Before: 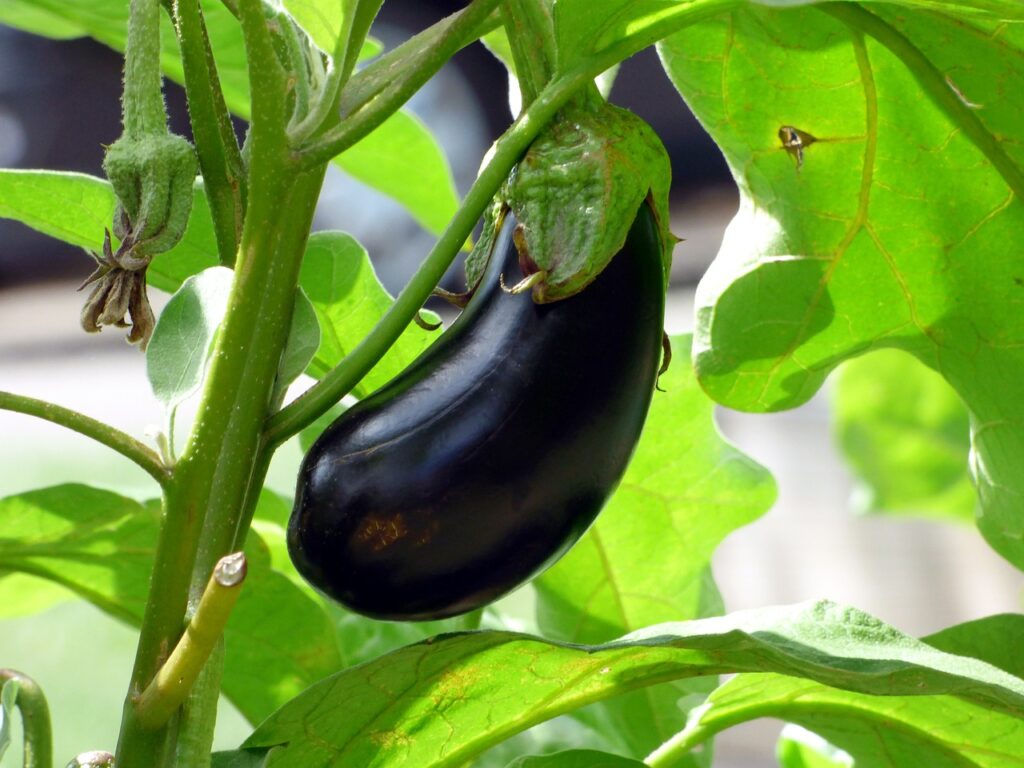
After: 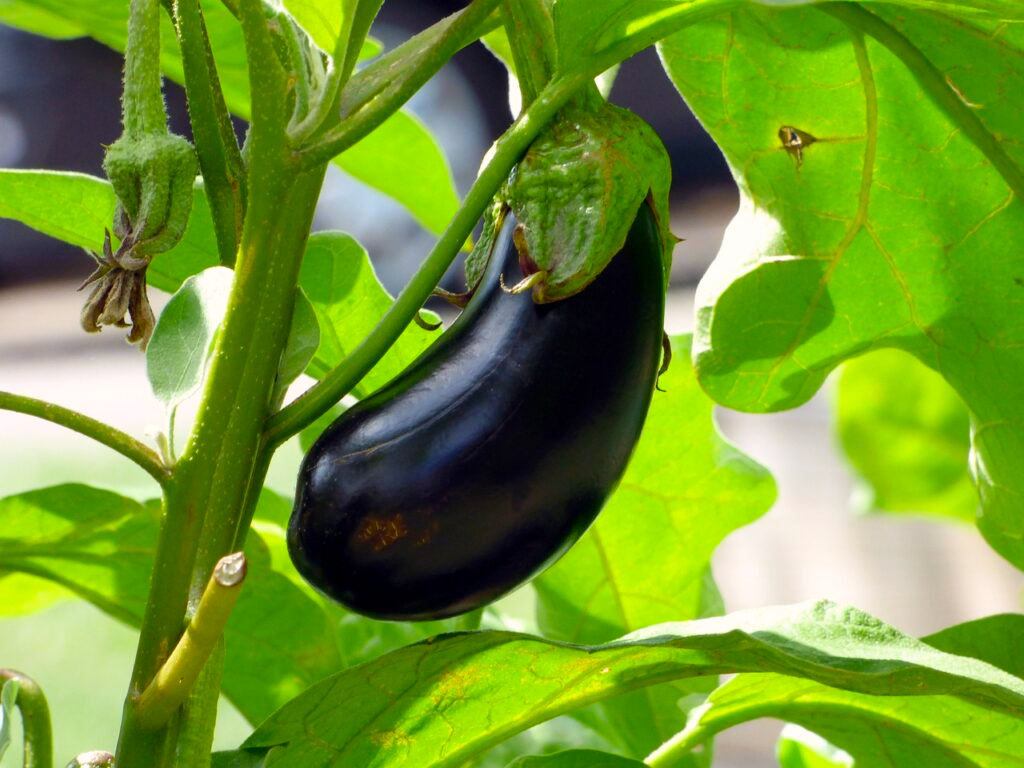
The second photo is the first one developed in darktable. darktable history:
color balance rgb: highlights gain › chroma 1.064%, highlights gain › hue 60.05°, perceptual saturation grading › global saturation 25.552%
